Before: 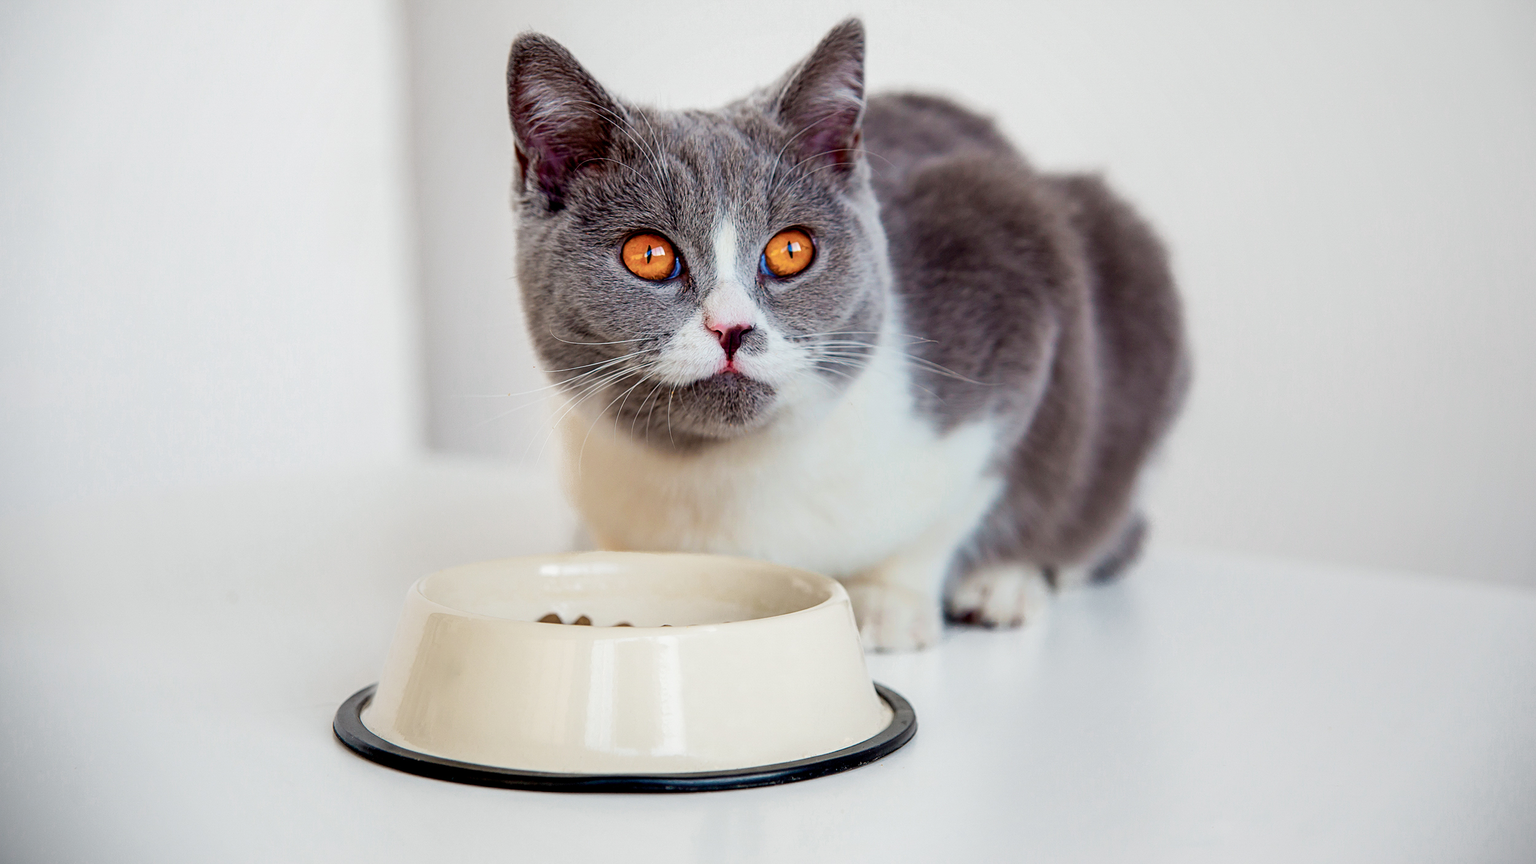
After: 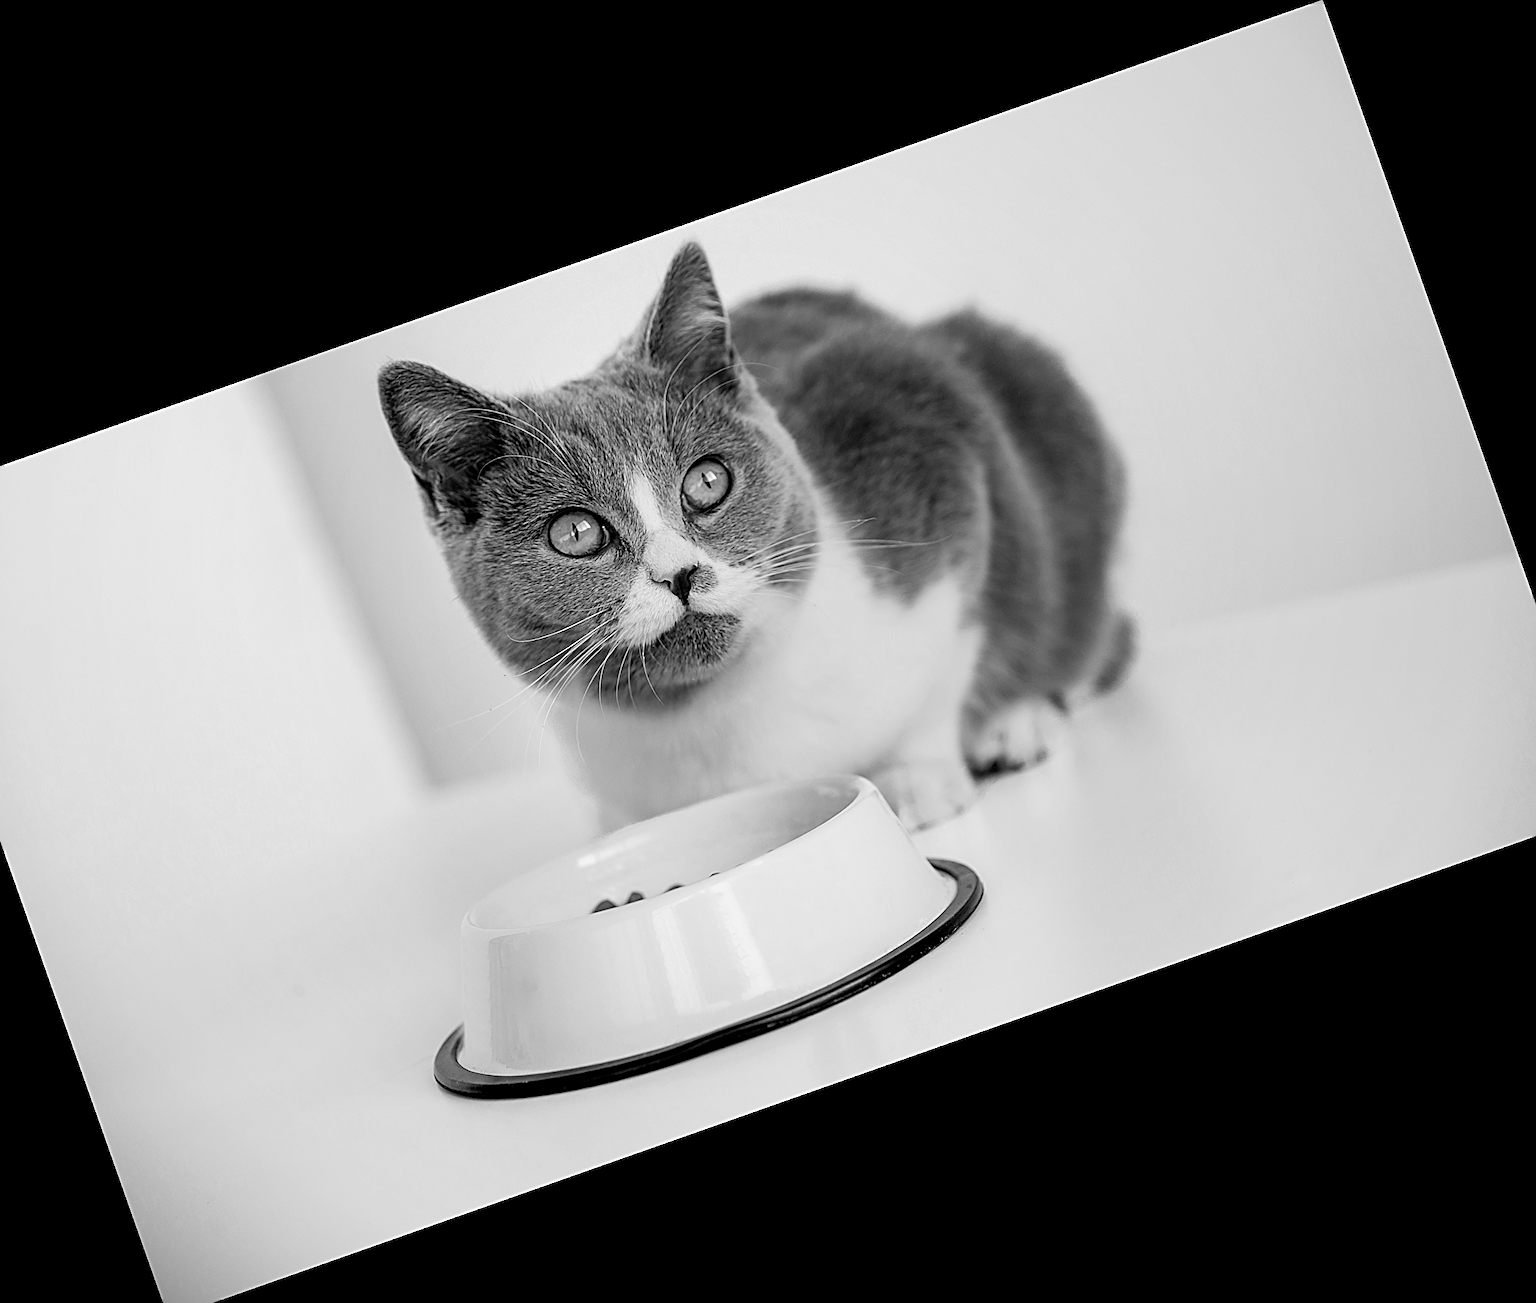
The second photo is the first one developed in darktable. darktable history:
crop and rotate: angle 19.43°, left 6.812%, right 4.125%, bottom 1.087%
monochrome: on, module defaults
sharpen: radius 2.584, amount 0.688
